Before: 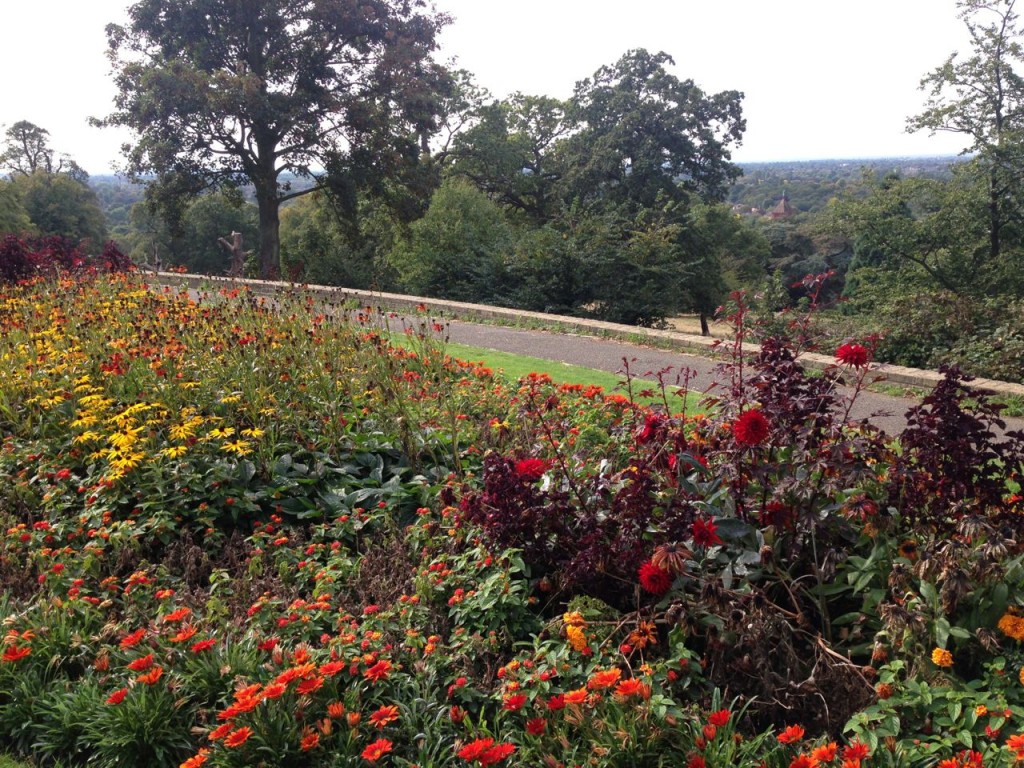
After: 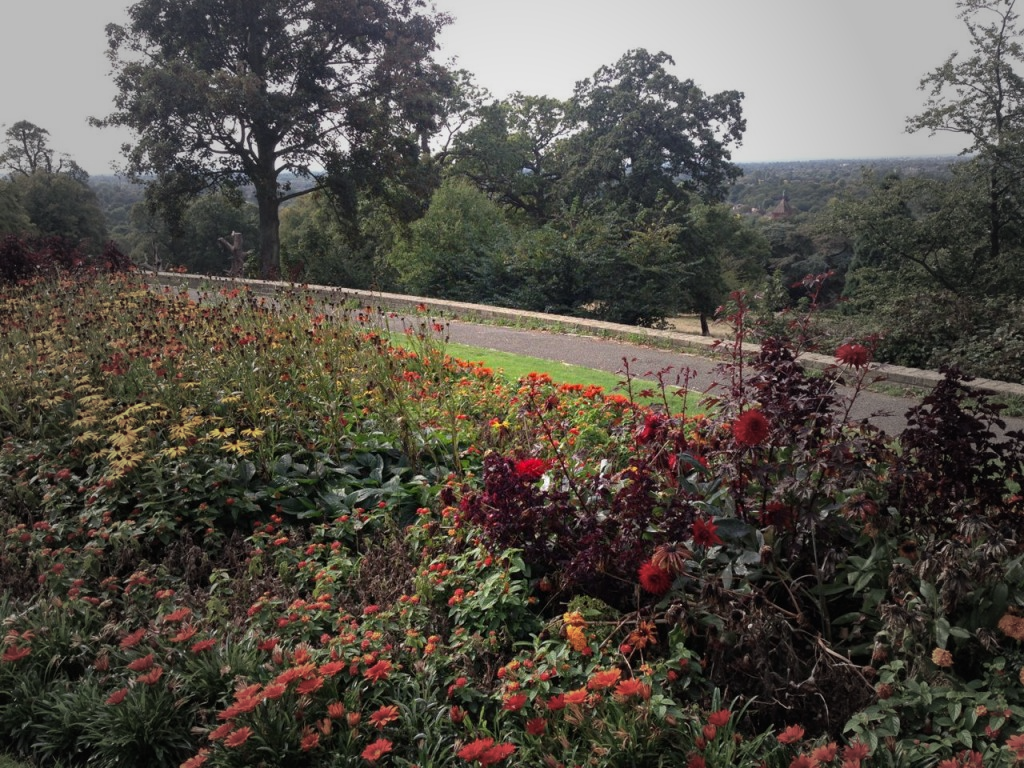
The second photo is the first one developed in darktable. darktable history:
vignetting: fall-off start 16.78%, fall-off radius 100.5%, width/height ratio 0.716, unbound false
